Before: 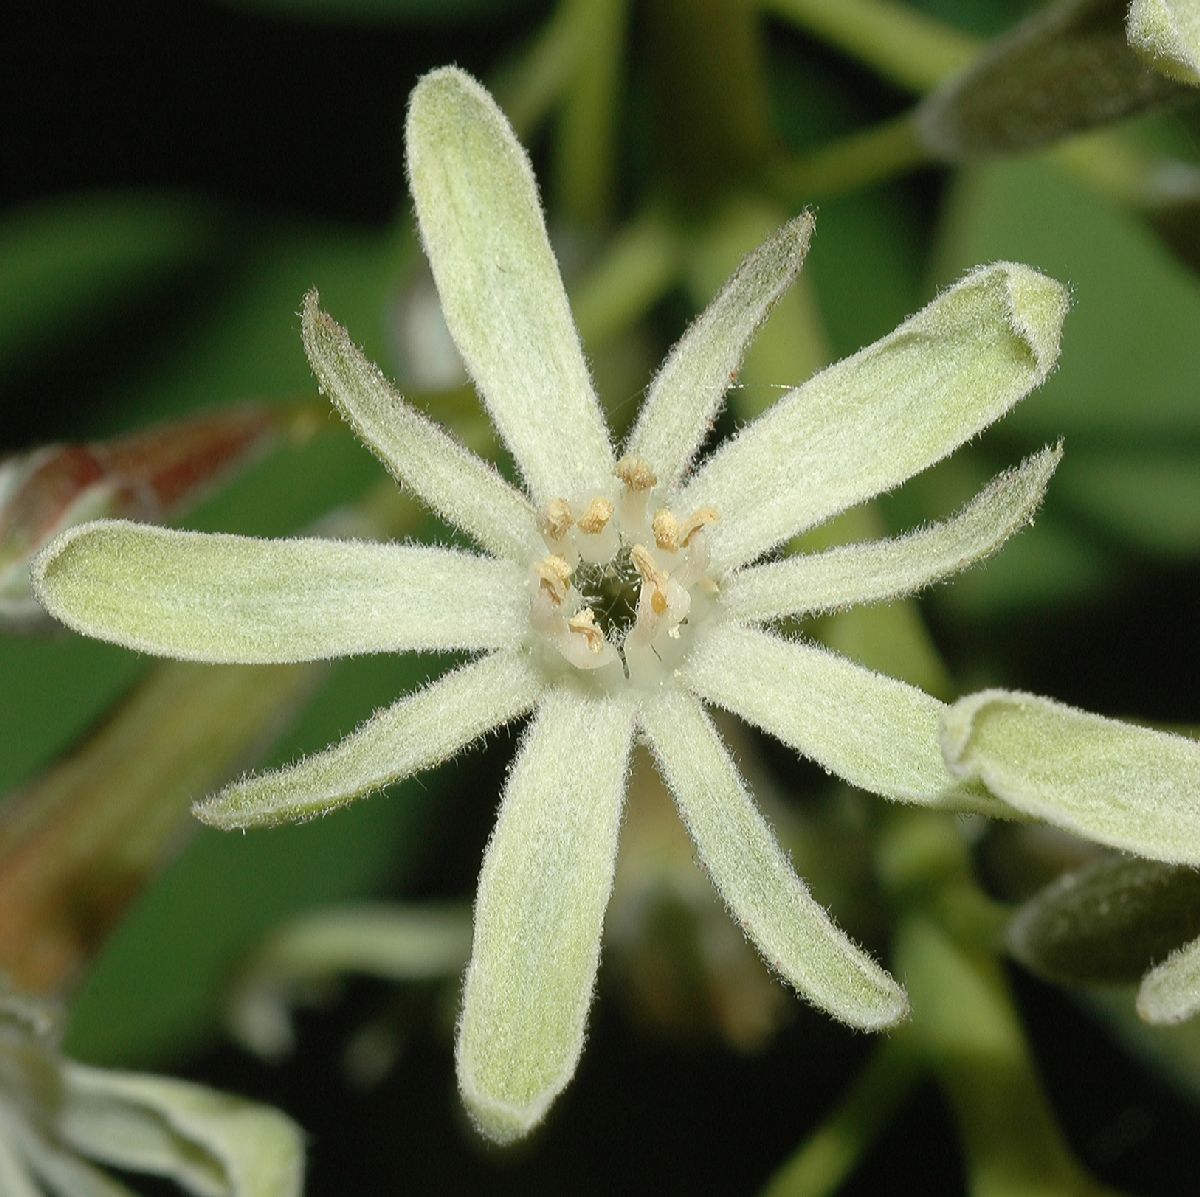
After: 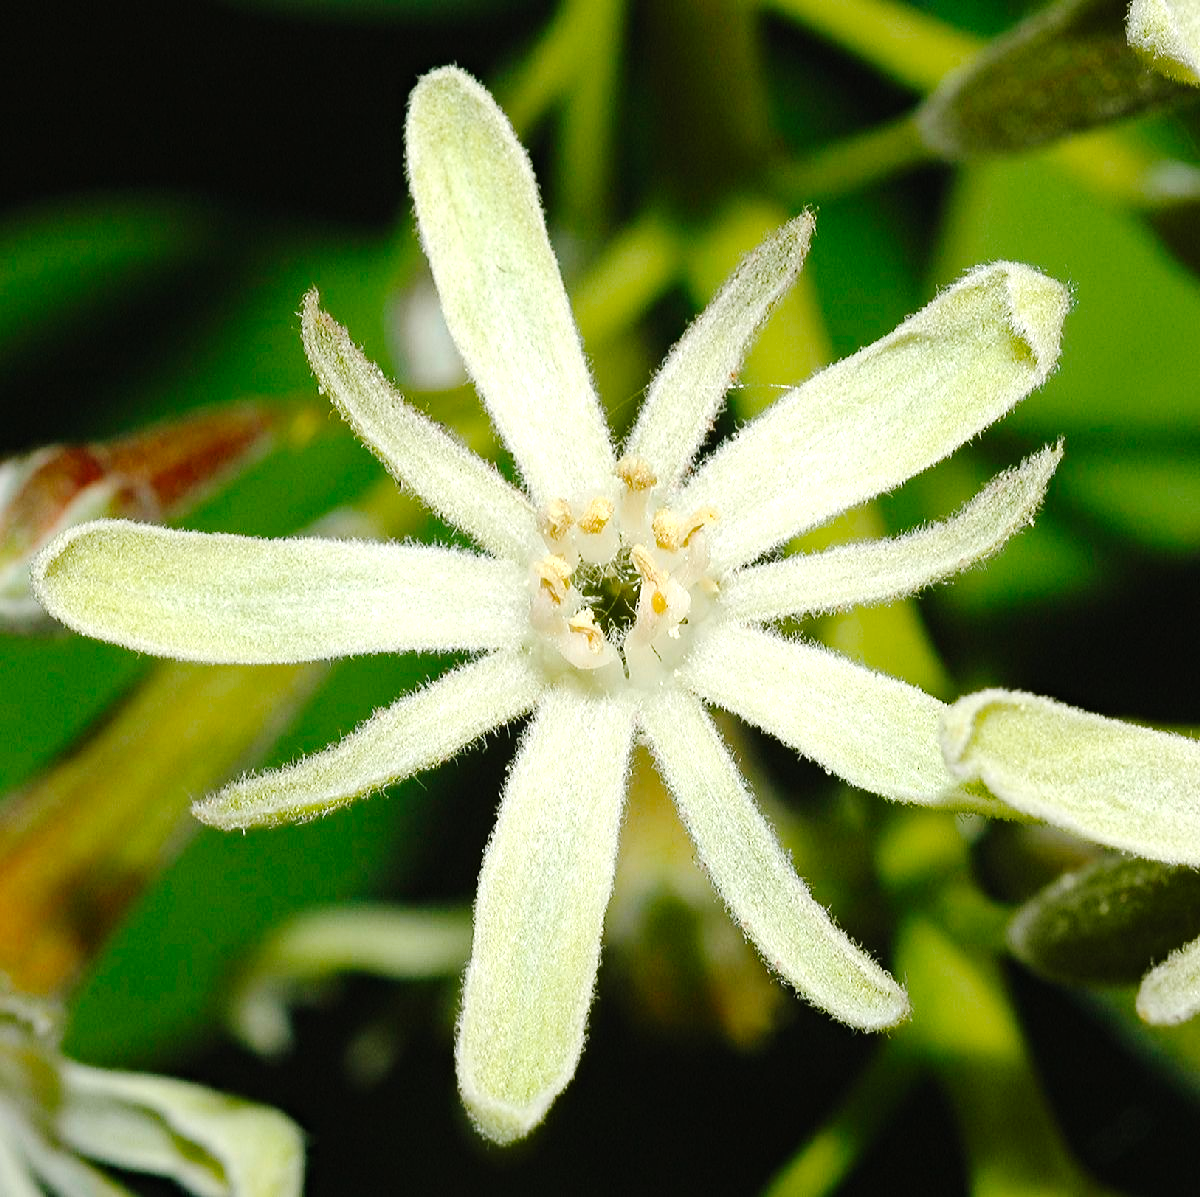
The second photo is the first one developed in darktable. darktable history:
tone curve: curves: ch0 [(0, 0.01) (0.097, 0.07) (0.204, 0.173) (0.447, 0.517) (0.539, 0.624) (0.733, 0.791) (0.879, 0.898) (1, 0.98)]; ch1 [(0, 0) (0.393, 0.415) (0.447, 0.448) (0.485, 0.494) (0.523, 0.509) (0.545, 0.541) (0.574, 0.561) (0.648, 0.674) (1, 1)]; ch2 [(0, 0) (0.369, 0.388) (0.449, 0.431) (0.499, 0.5) (0.521, 0.51) (0.53, 0.54) (0.564, 0.569) (0.674, 0.735) (1, 1)], preserve colors none
color balance rgb: perceptual saturation grading › global saturation 19.786%, perceptual brilliance grading › global brilliance 17.882%
haze removal: compatibility mode true, adaptive false
